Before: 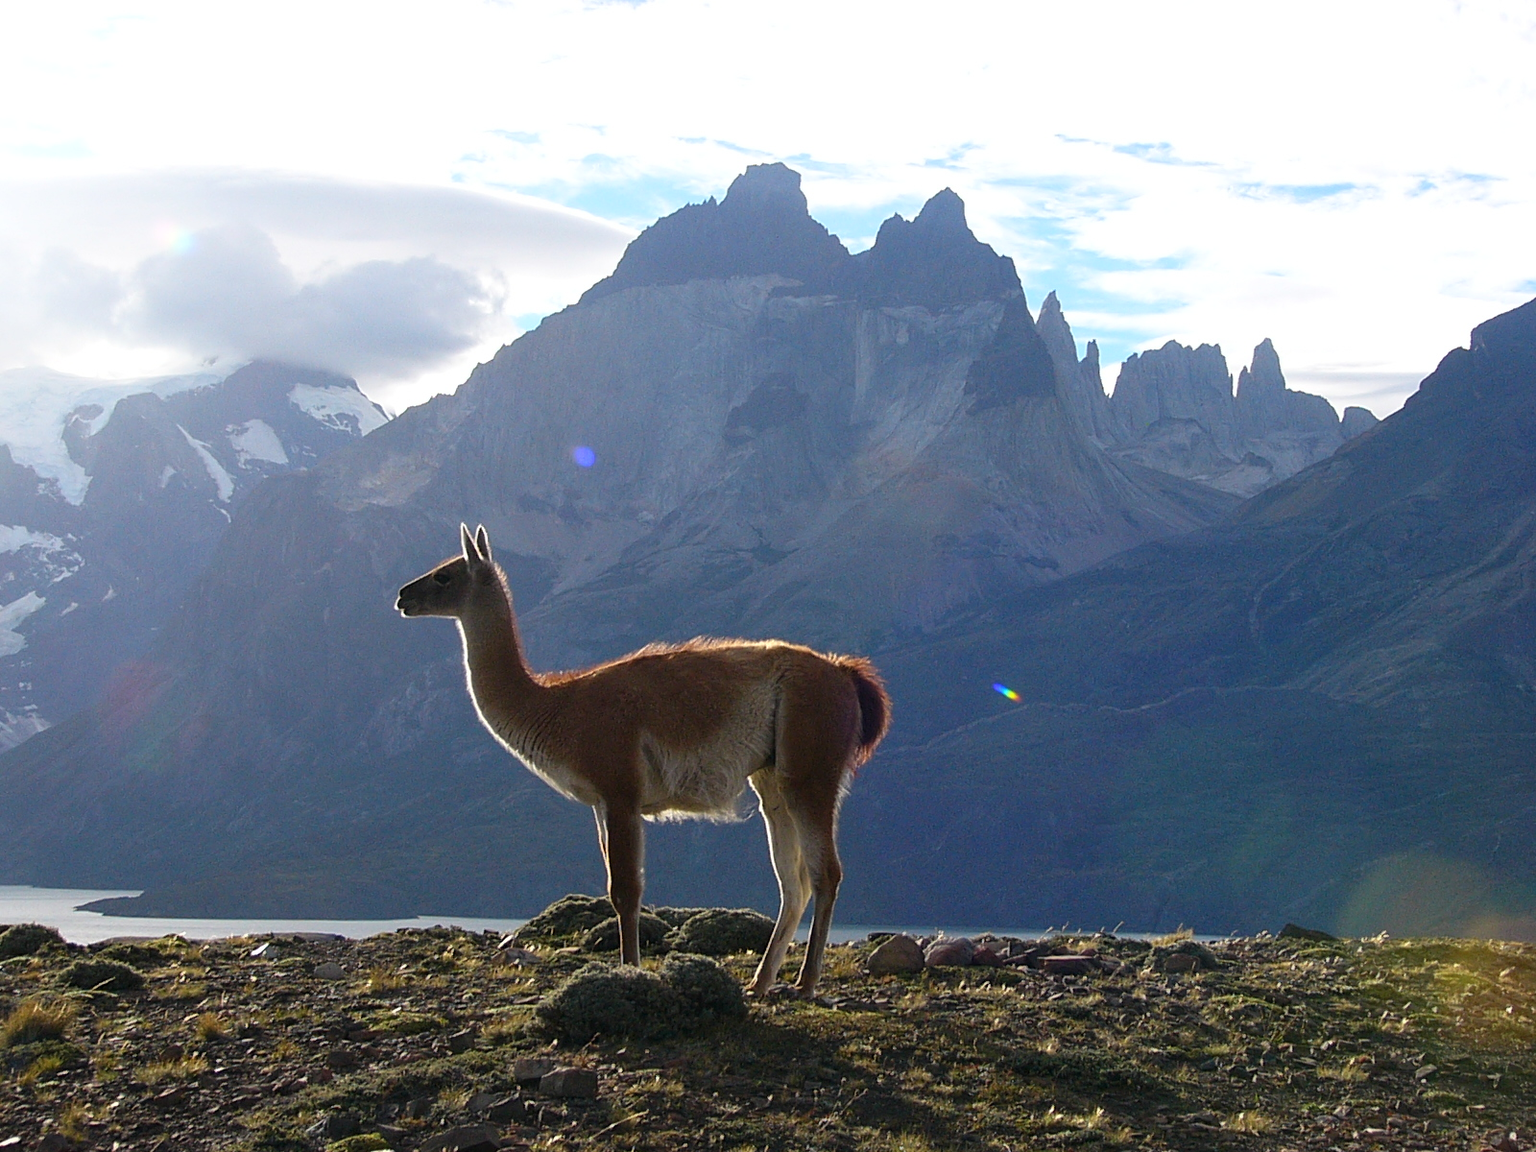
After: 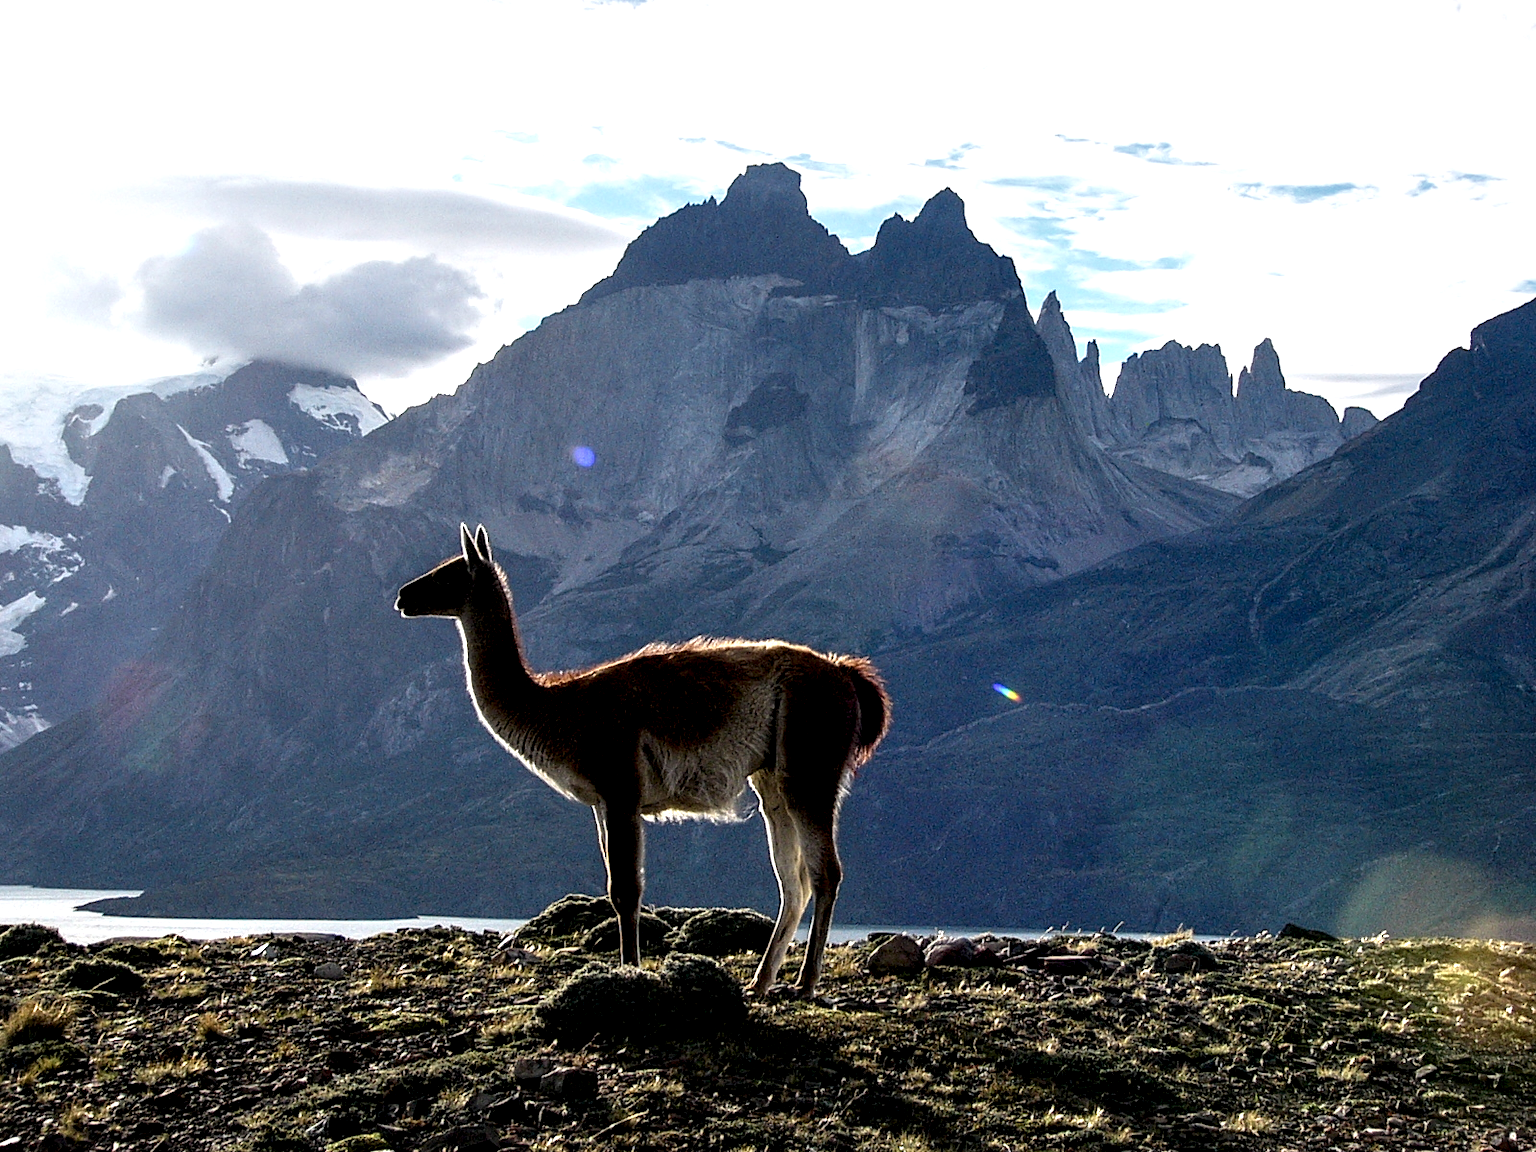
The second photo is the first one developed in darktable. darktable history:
local contrast: shadows 163%, detail 226%
